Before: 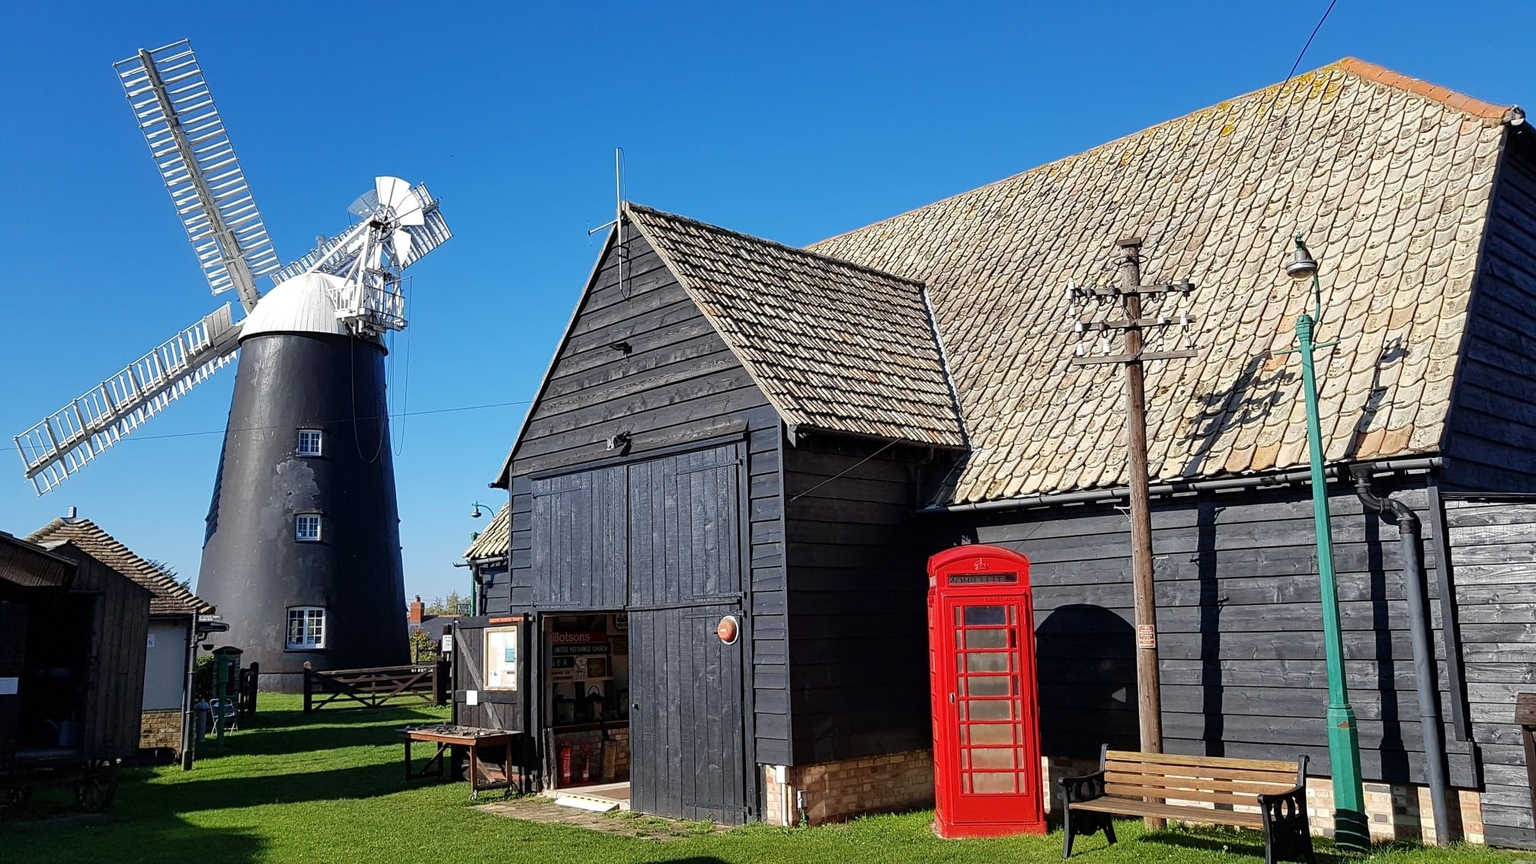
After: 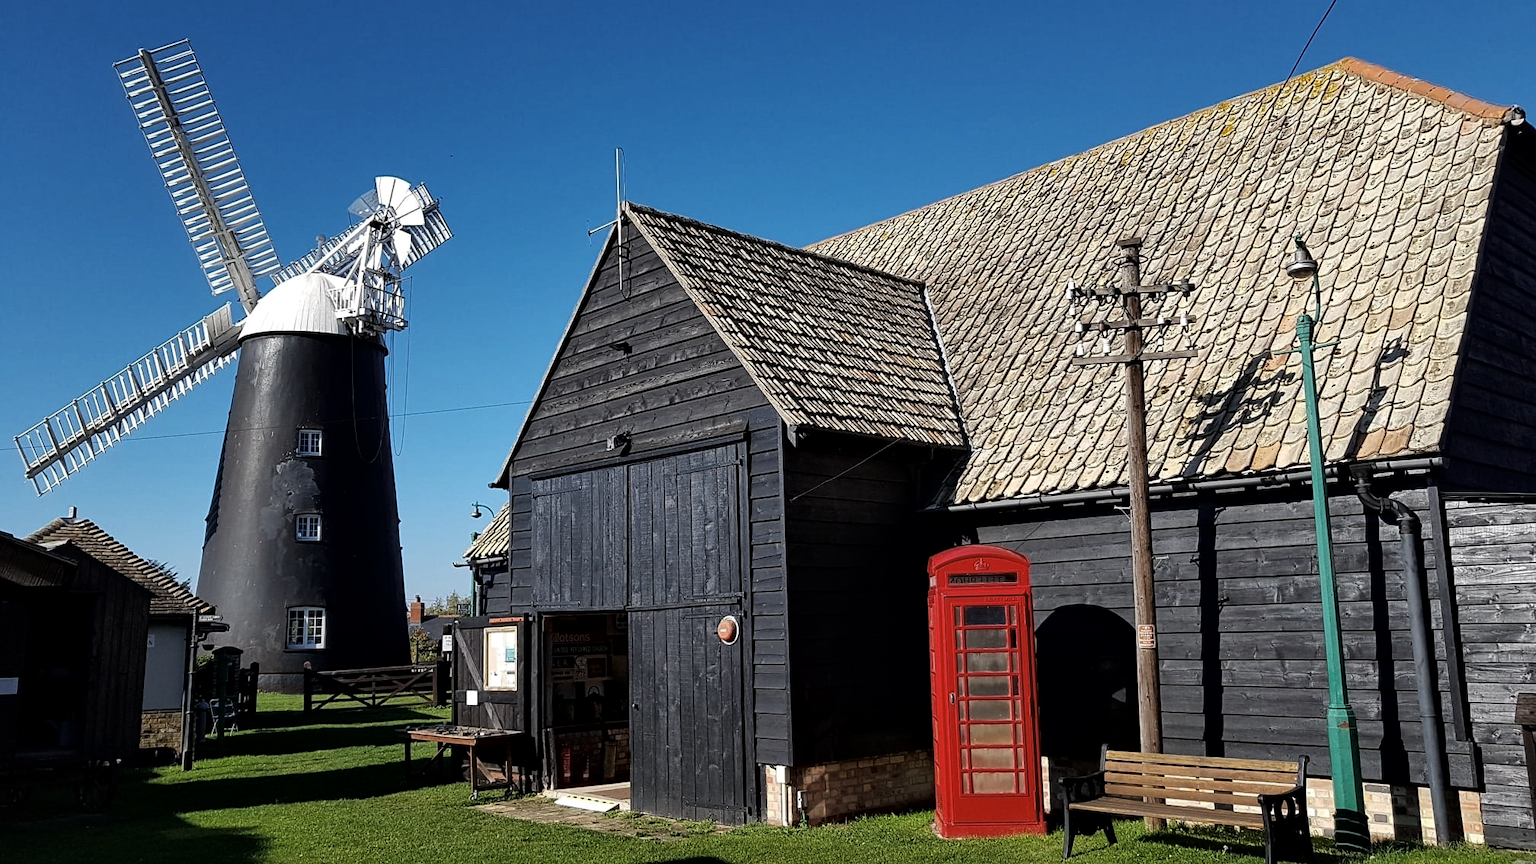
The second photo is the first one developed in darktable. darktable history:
local contrast: mode bilateral grid, contrast 20, coarseness 50, detail 120%, midtone range 0.2
tone curve: curves: ch0 [(0, 0) (0.153, 0.06) (1, 1)], color space Lab, linked channels, preserve colors none
